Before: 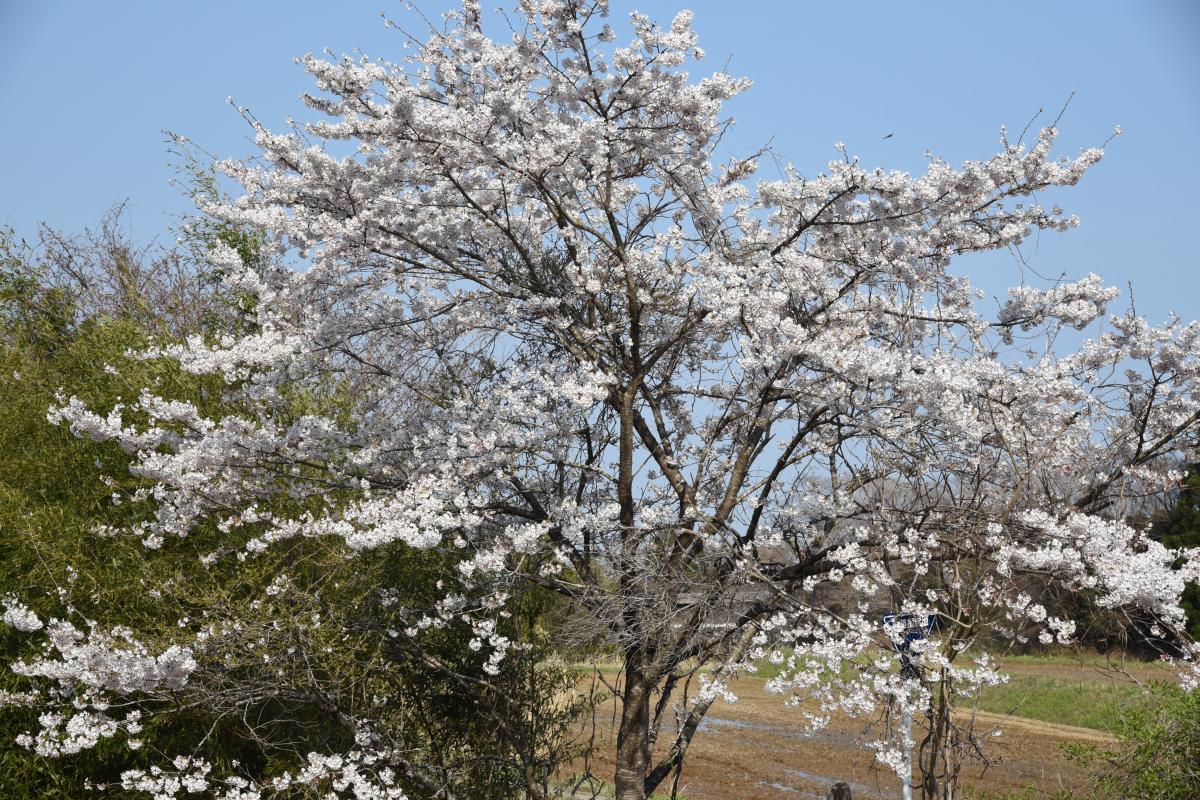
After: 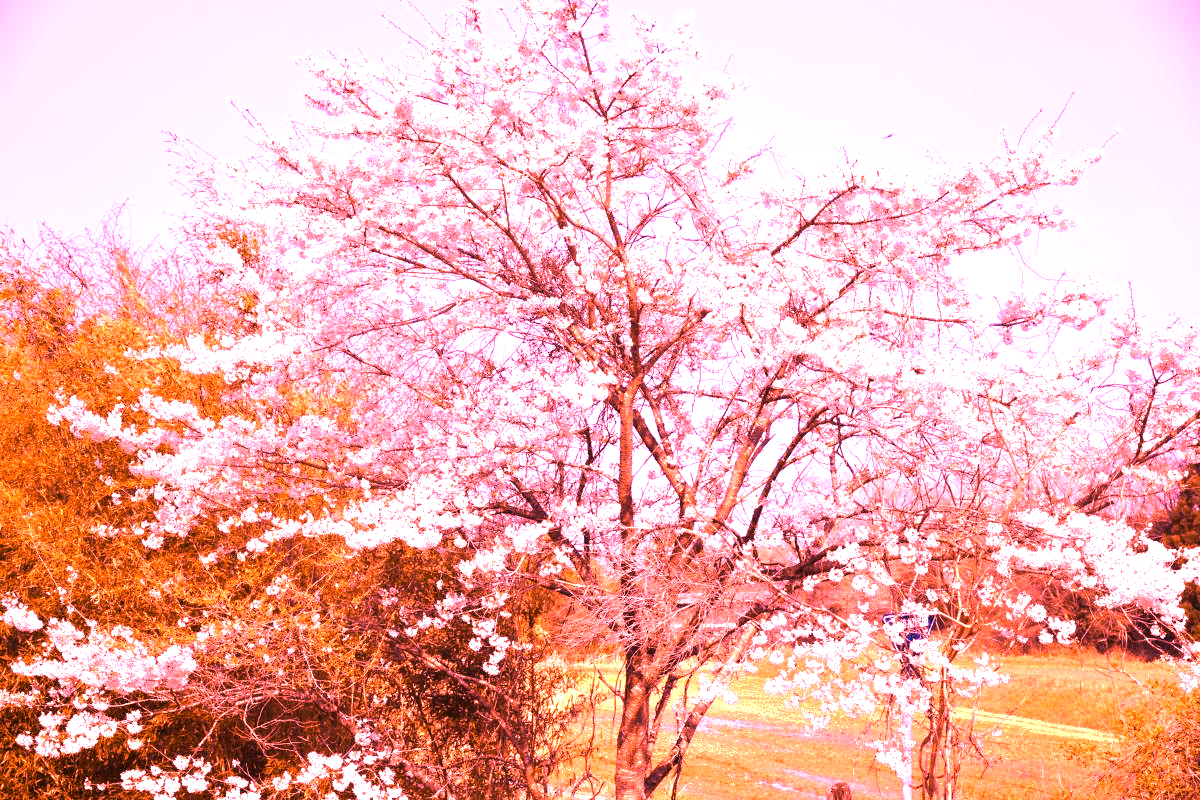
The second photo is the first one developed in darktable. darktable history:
exposure: compensate highlight preservation false
white balance: red 4.26, blue 1.802
color contrast: green-magenta contrast 0.8, blue-yellow contrast 1.1, unbound 0
